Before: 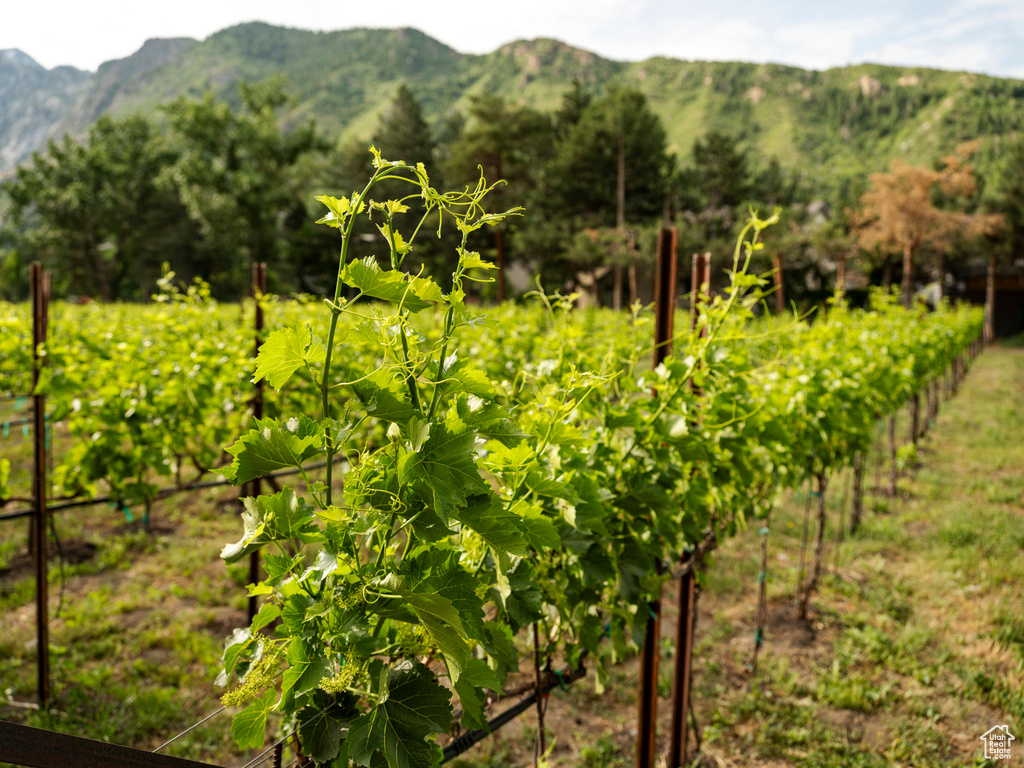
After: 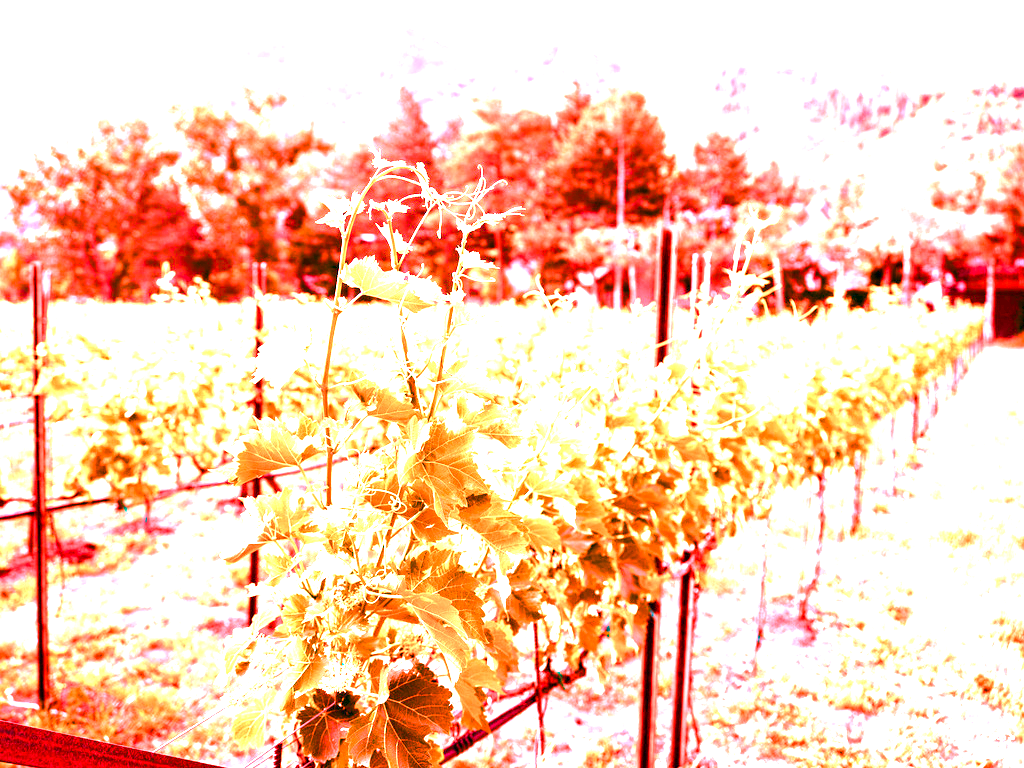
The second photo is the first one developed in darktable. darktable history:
white balance: red 4.26, blue 1.802
color balance rgb: linear chroma grading › shadows -2.2%, linear chroma grading › highlights -15%, linear chroma grading › global chroma -10%, linear chroma grading › mid-tones -10%, perceptual saturation grading › global saturation 45%, perceptual saturation grading › highlights -50%, perceptual saturation grading › shadows 30%, perceptual brilliance grading › global brilliance 18%, global vibrance 45%
exposure: black level correction 0, exposure 1.45 EV, compensate exposure bias true, compensate highlight preservation false
